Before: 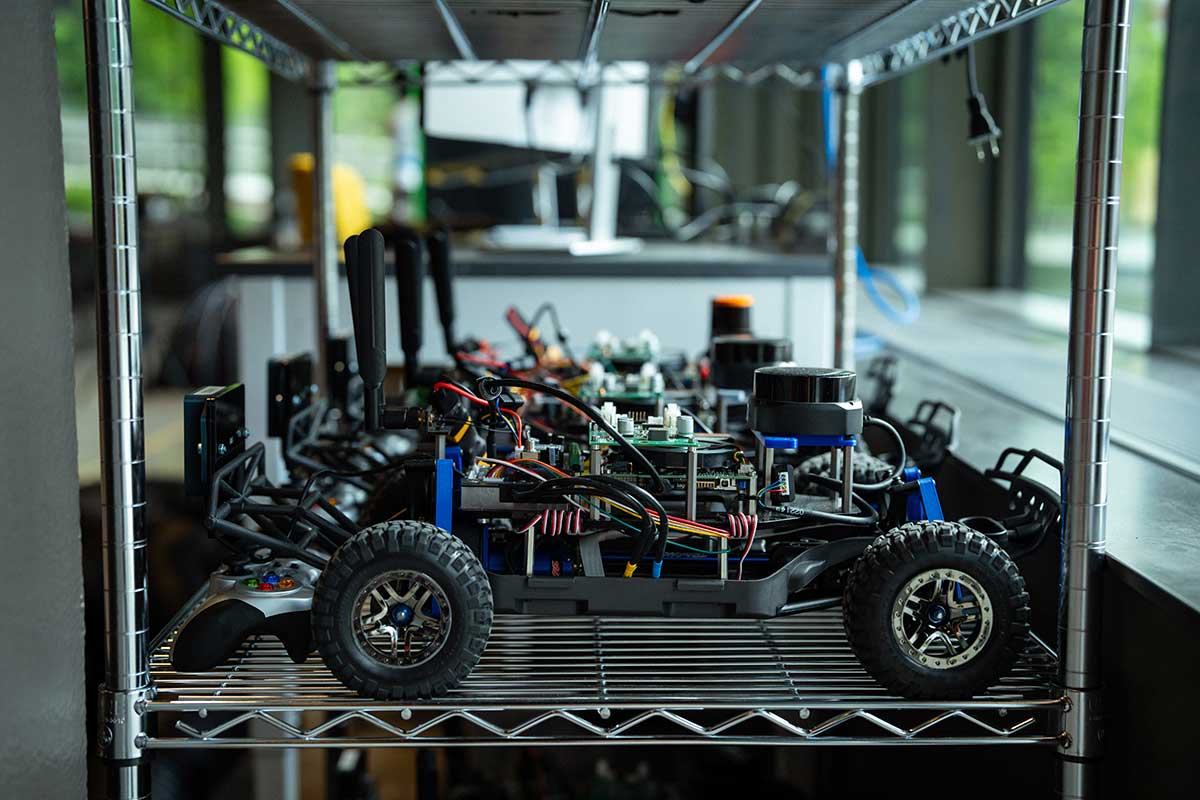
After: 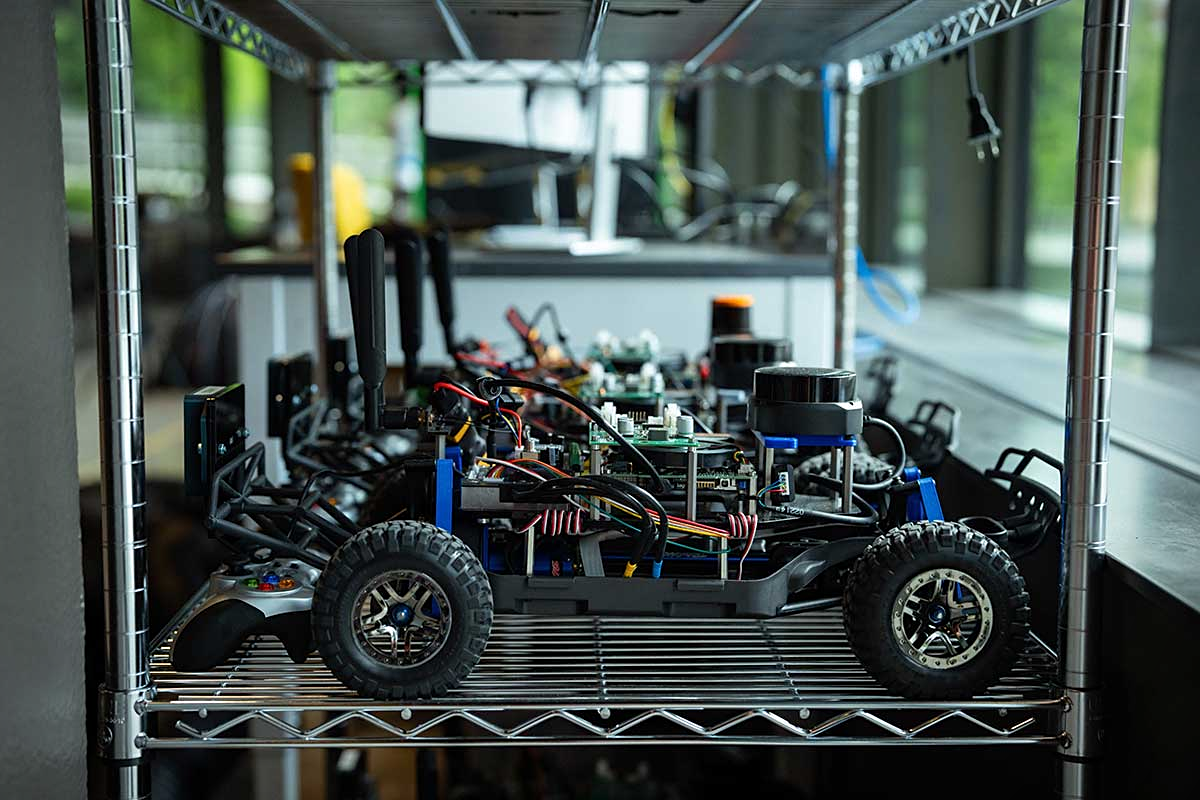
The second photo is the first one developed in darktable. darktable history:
sharpen: amount 0.2
vignetting: fall-off radius 60.92%
exposure: exposure 0 EV, compensate highlight preservation false
